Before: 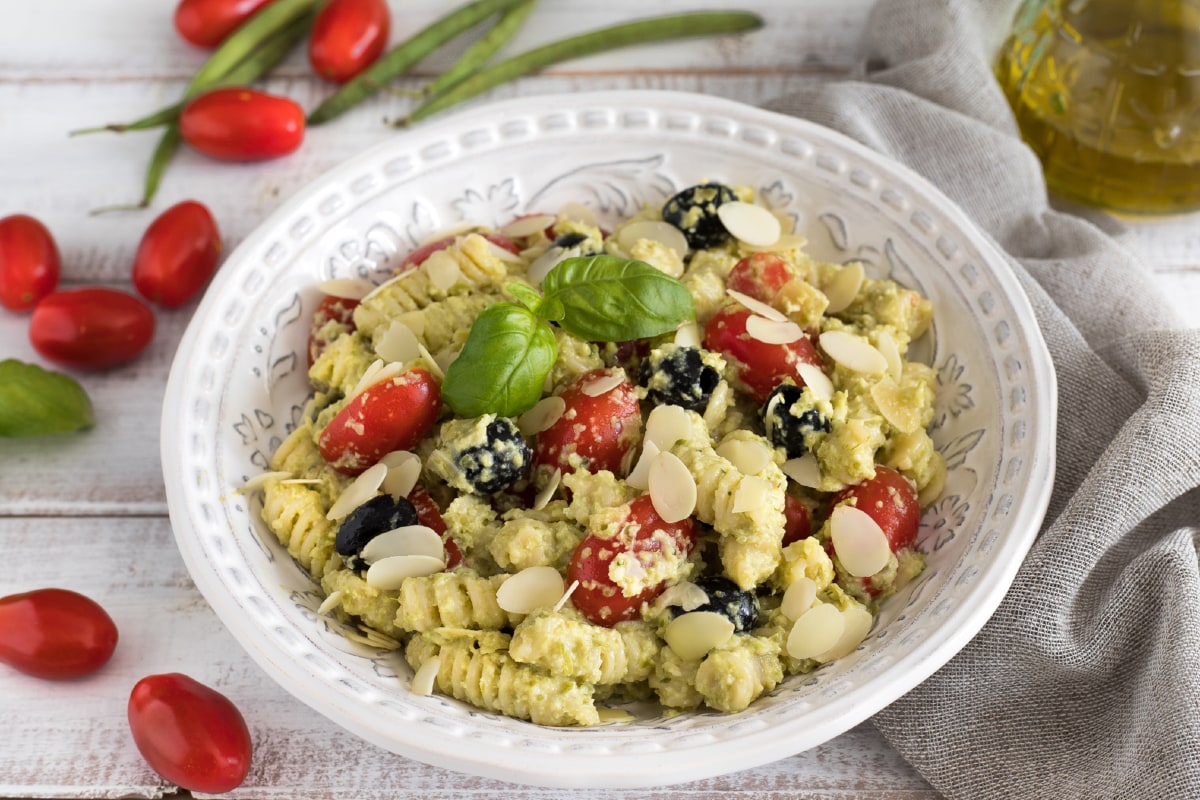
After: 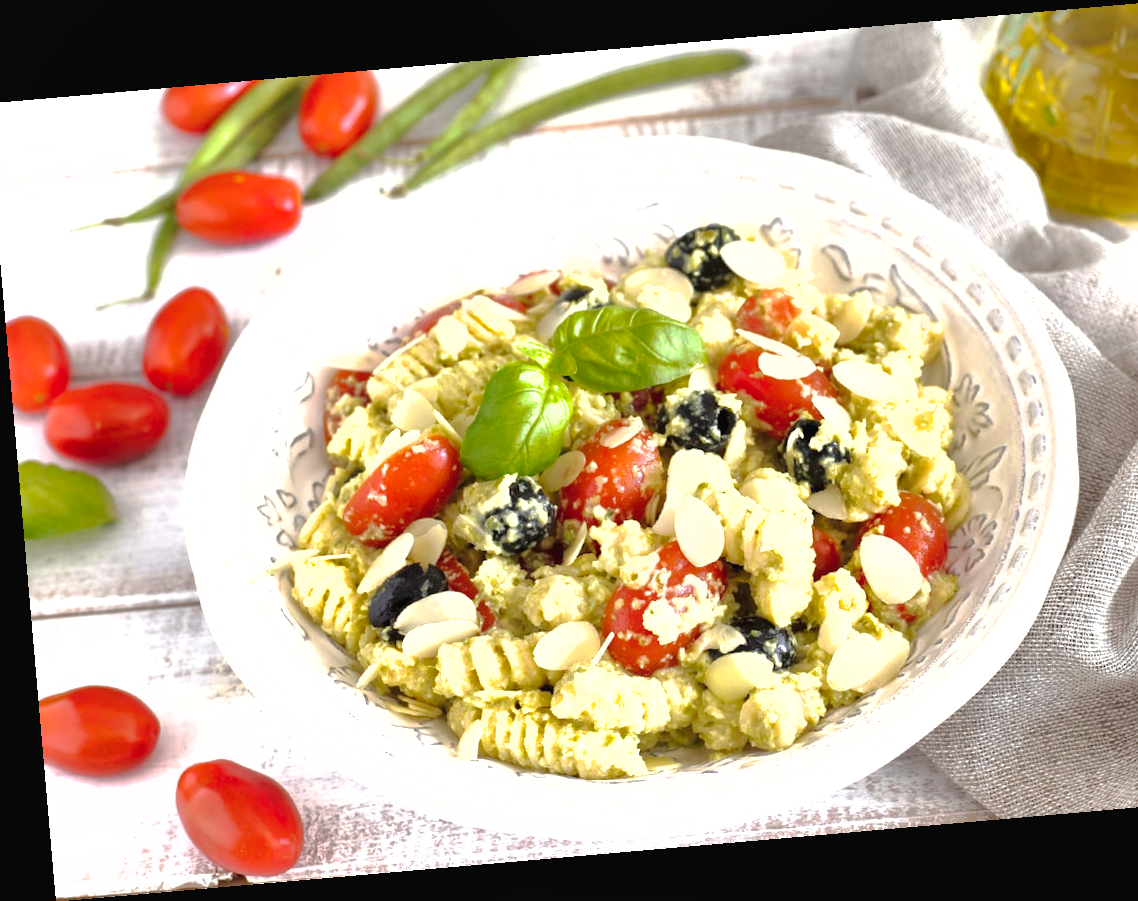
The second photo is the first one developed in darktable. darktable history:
crop and rotate: left 1.088%, right 8.807%
exposure: black level correction 0, exposure 1.1 EV, compensate highlight preservation false
rotate and perspective: rotation -4.98°, automatic cropping off
tone curve: curves: ch0 [(0, 0) (0.003, 0.009) (0.011, 0.013) (0.025, 0.022) (0.044, 0.039) (0.069, 0.055) (0.1, 0.077) (0.136, 0.113) (0.177, 0.158) (0.224, 0.213) (0.277, 0.289) (0.335, 0.367) (0.399, 0.451) (0.468, 0.532) (0.543, 0.615) (0.623, 0.696) (0.709, 0.755) (0.801, 0.818) (0.898, 0.893) (1, 1)], preserve colors none
shadows and highlights: on, module defaults
